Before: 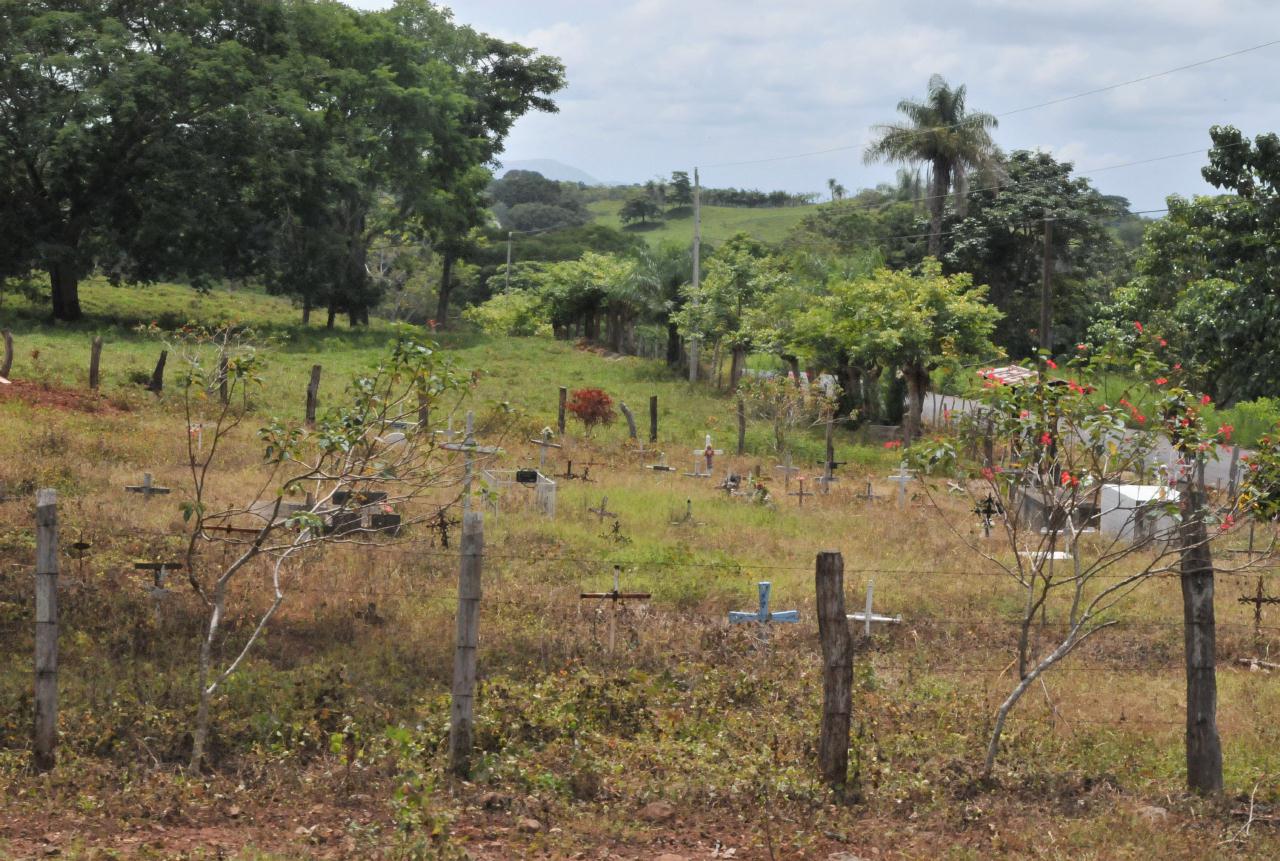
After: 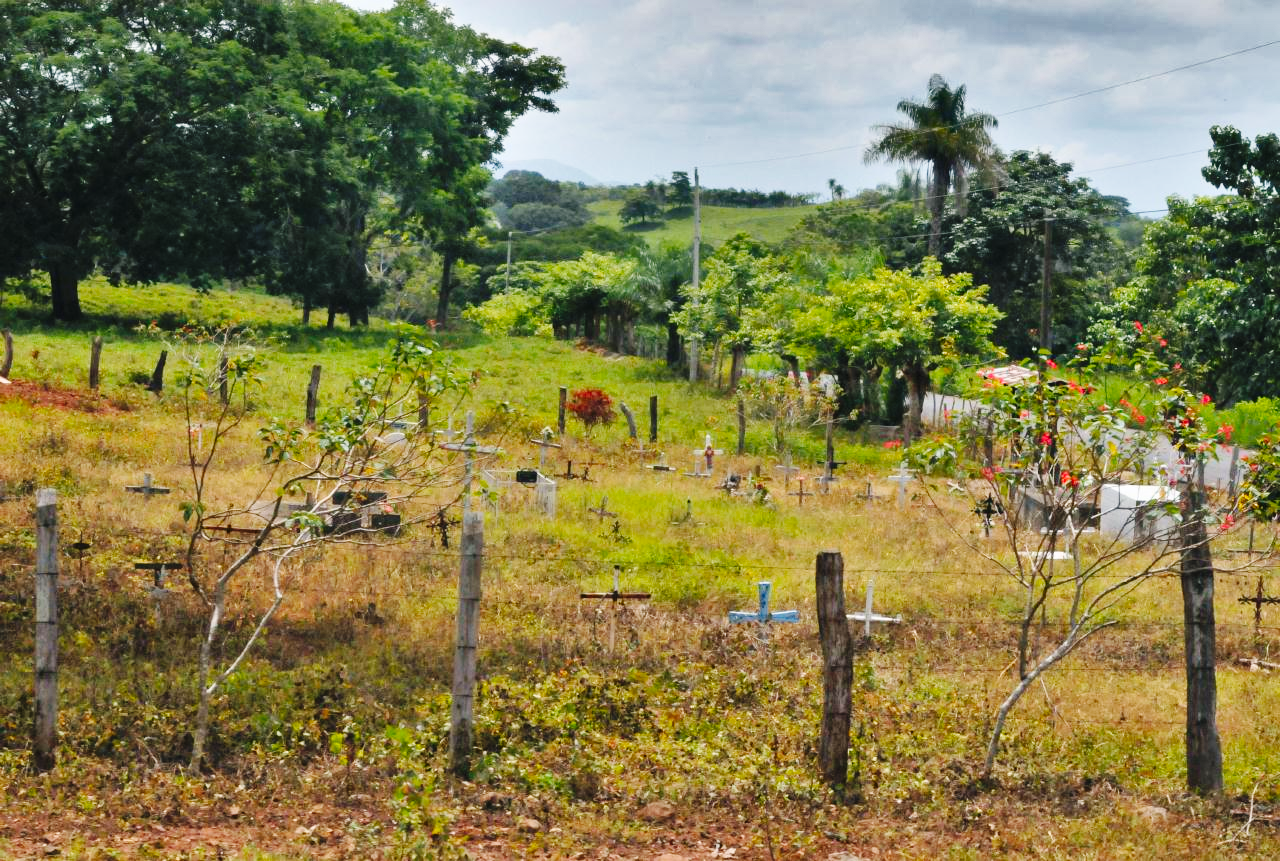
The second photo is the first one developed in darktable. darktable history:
shadows and highlights: shadows 24.5, highlights -78.15, soften with gaussian
color balance rgb: perceptual saturation grading › global saturation 20%, global vibrance 20%
base curve: curves: ch0 [(0, 0) (0.036, 0.025) (0.121, 0.166) (0.206, 0.329) (0.605, 0.79) (1, 1)], preserve colors none
color balance: mode lift, gamma, gain (sRGB), lift [1, 1, 1.022, 1.026]
